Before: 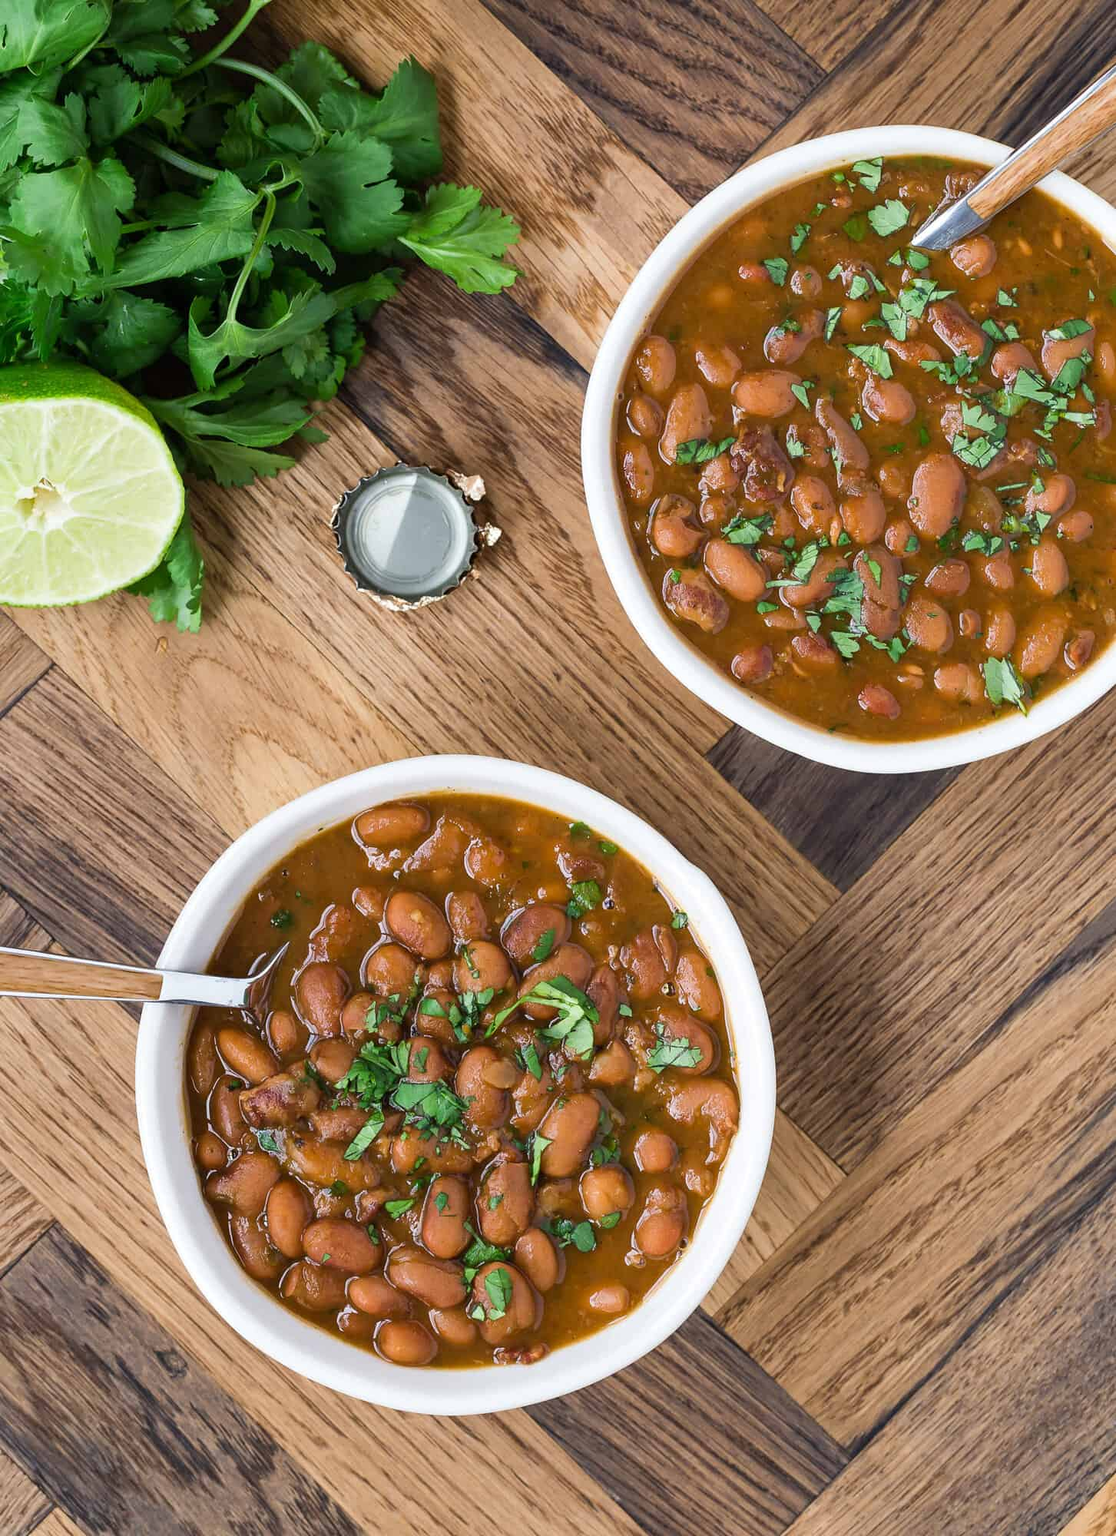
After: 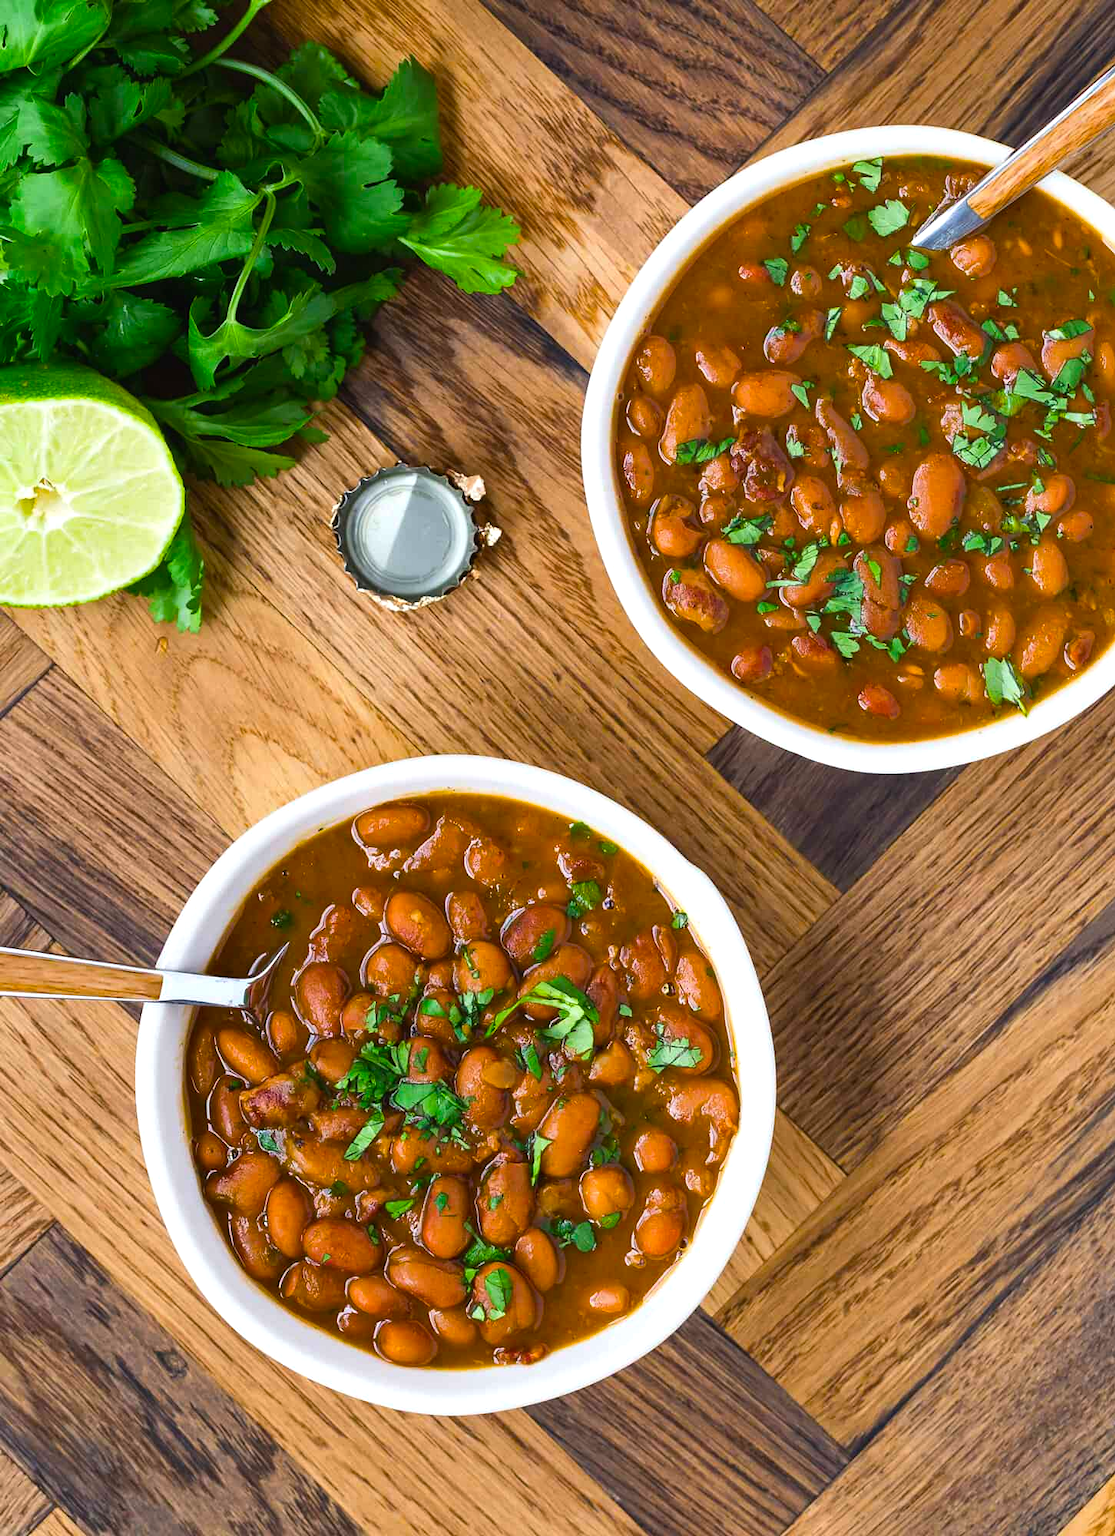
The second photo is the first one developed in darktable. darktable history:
color balance rgb: global offset › luminance 0.222%, perceptual saturation grading › global saturation 30.836%, perceptual brilliance grading › highlights 5.462%, perceptual brilliance grading › shadows -9.375%, global vibrance 19.648%
contrast brightness saturation: saturation 0.1
